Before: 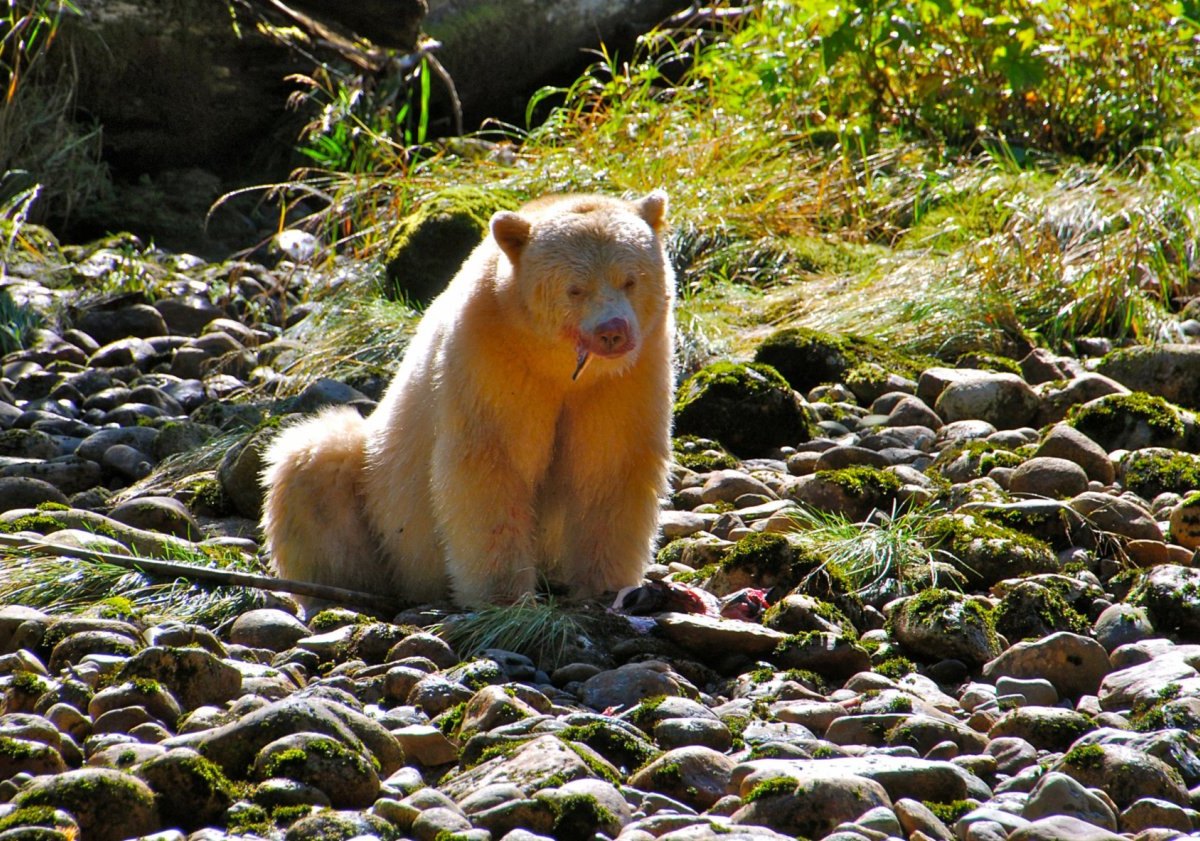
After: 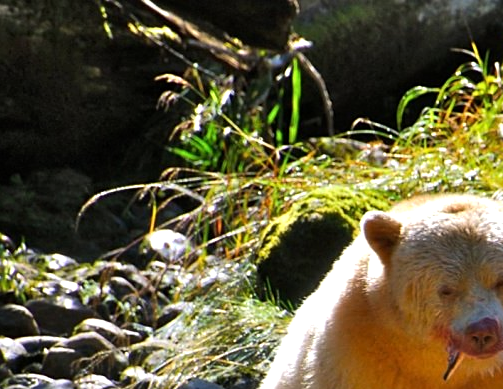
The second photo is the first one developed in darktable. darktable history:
crop and rotate: left 10.817%, top 0.062%, right 47.194%, bottom 53.626%
tone equalizer: -8 EV -0.417 EV, -7 EV -0.389 EV, -6 EV -0.333 EV, -5 EV -0.222 EV, -3 EV 0.222 EV, -2 EV 0.333 EV, -1 EV 0.389 EV, +0 EV 0.417 EV, edges refinement/feathering 500, mask exposure compensation -1.57 EV, preserve details no
sharpen: amount 0.2
